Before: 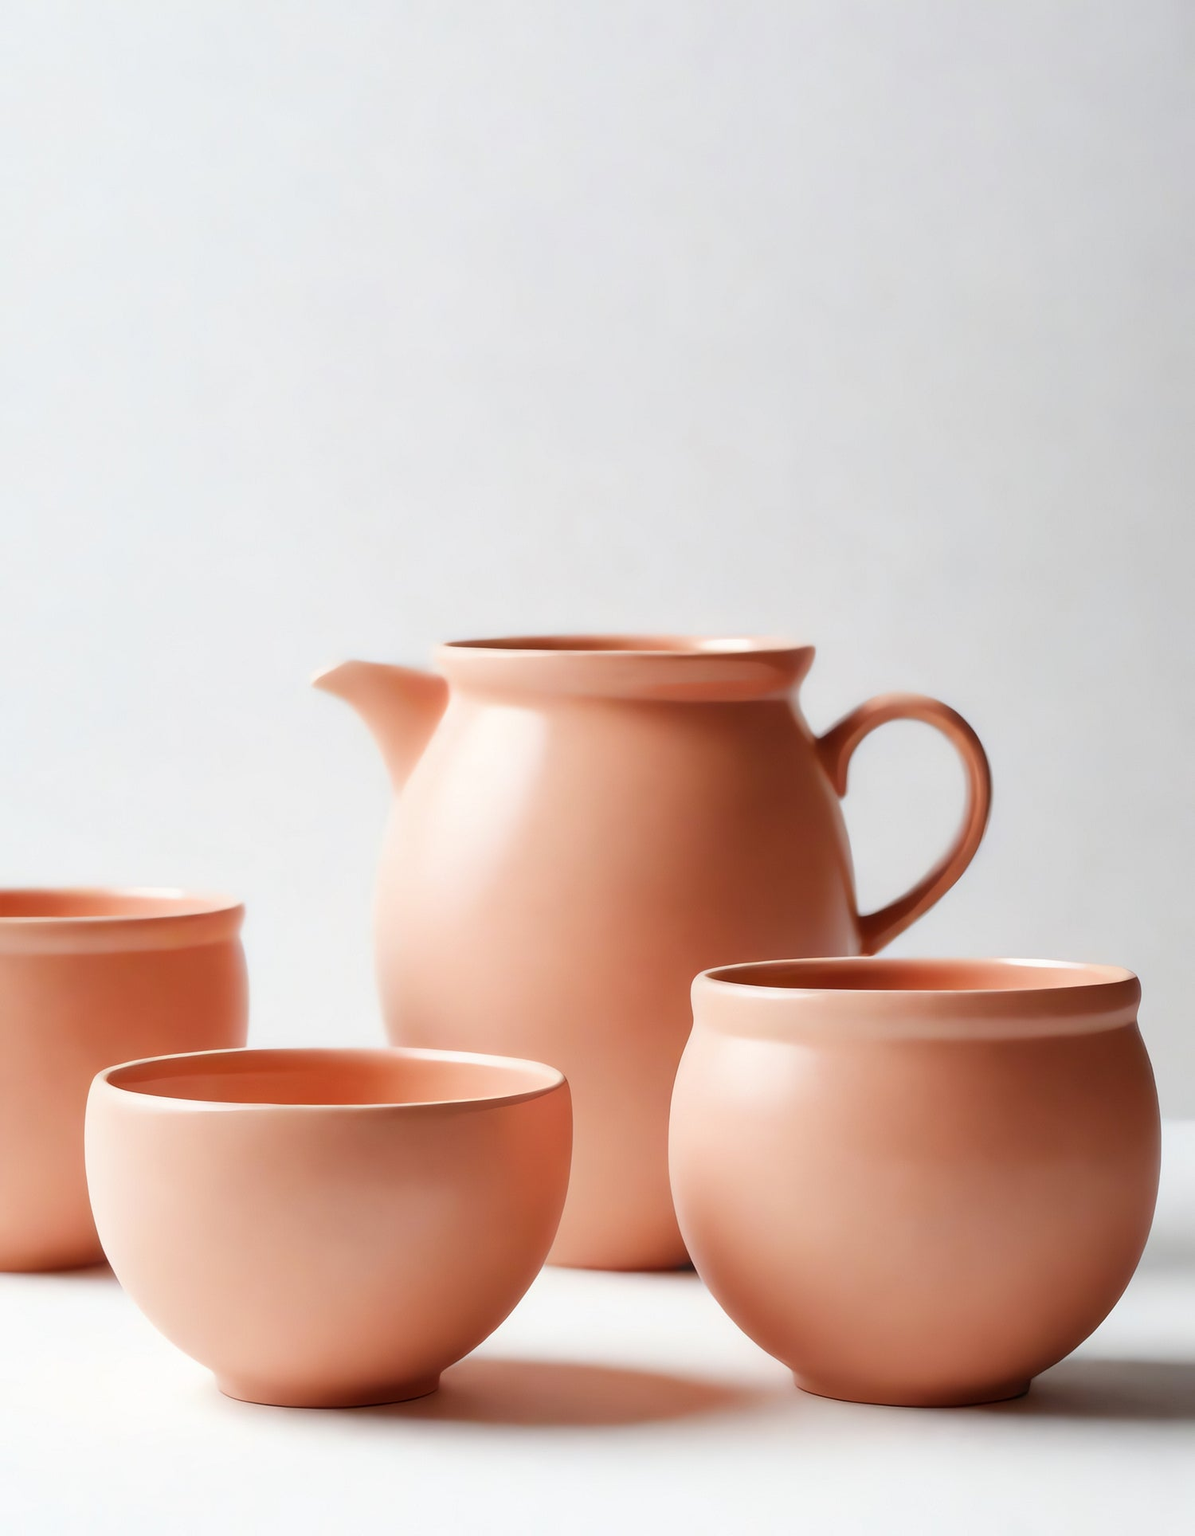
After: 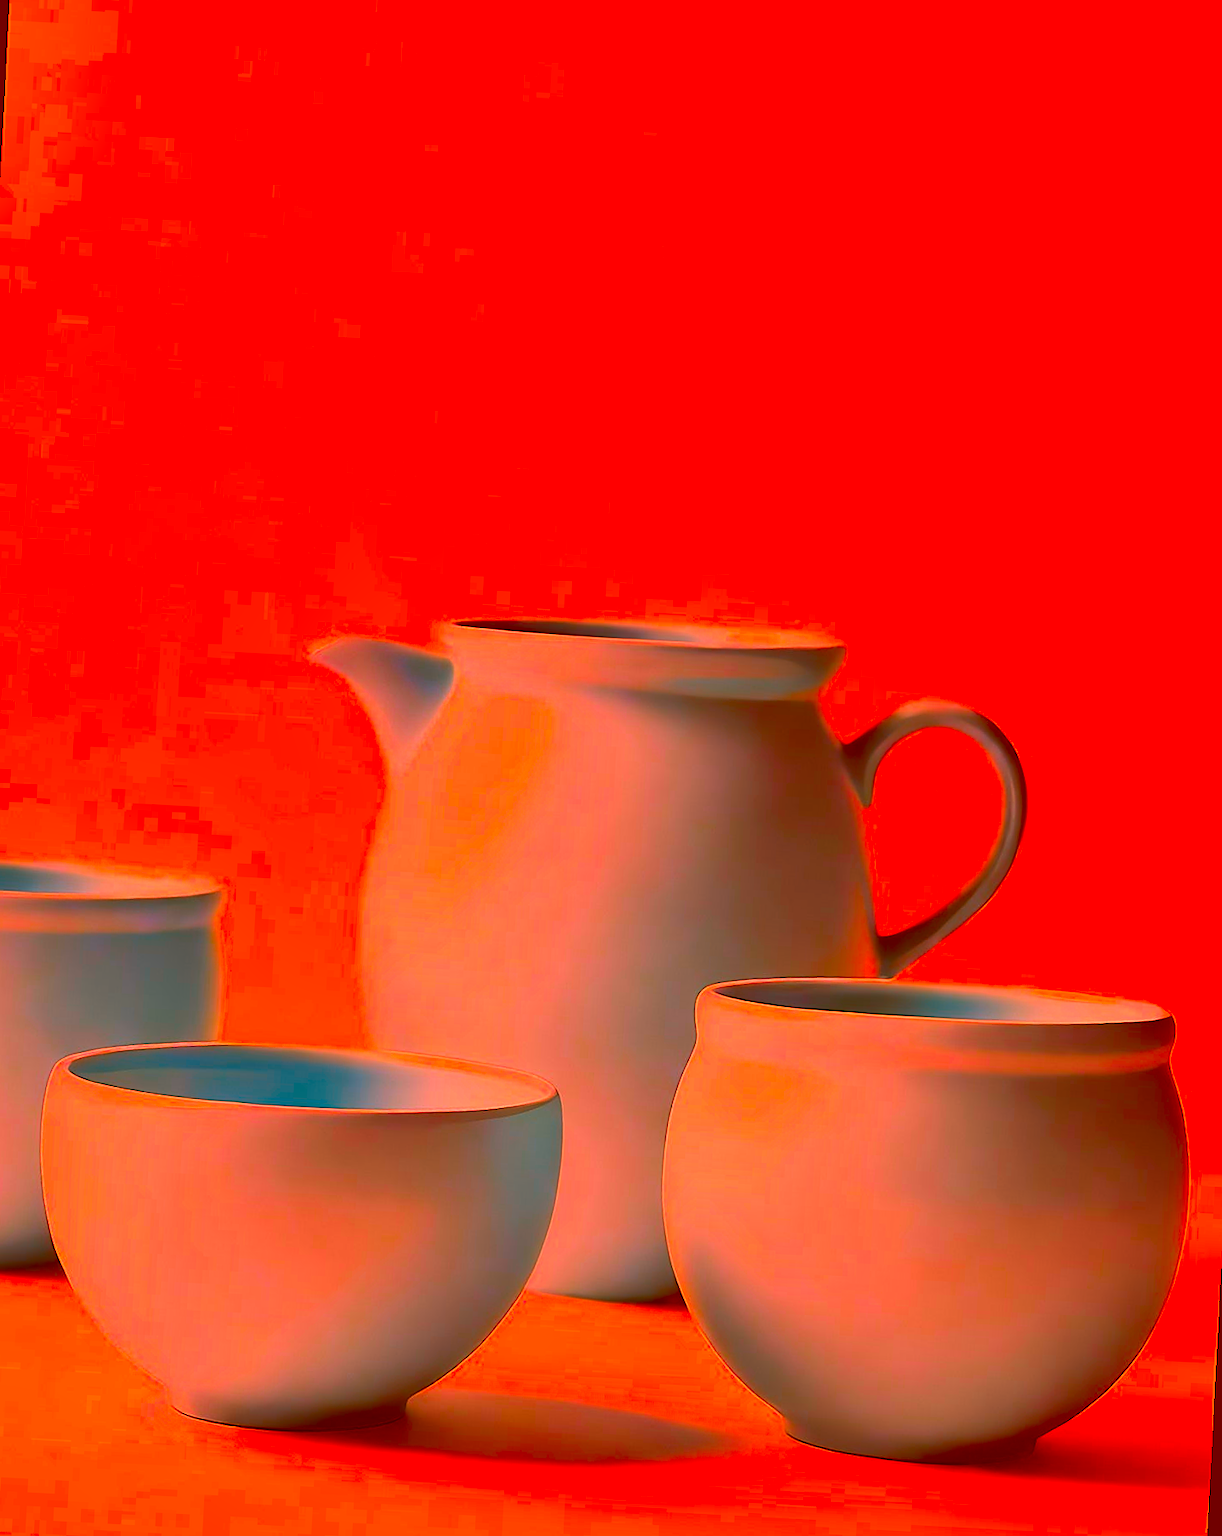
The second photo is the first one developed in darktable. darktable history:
shadows and highlights: shadows 43.4, white point adjustment -1.62, soften with gaussian
sharpen: radius 1.363, amount 1.248, threshold 0.637
color correction: highlights a* -39.12, highlights b* -39.82, shadows a* -39.75, shadows b* -39.81, saturation -2.99
crop and rotate: angle -2.99°, left 5.251%, top 5.211%, right 4.735%, bottom 4.572%
